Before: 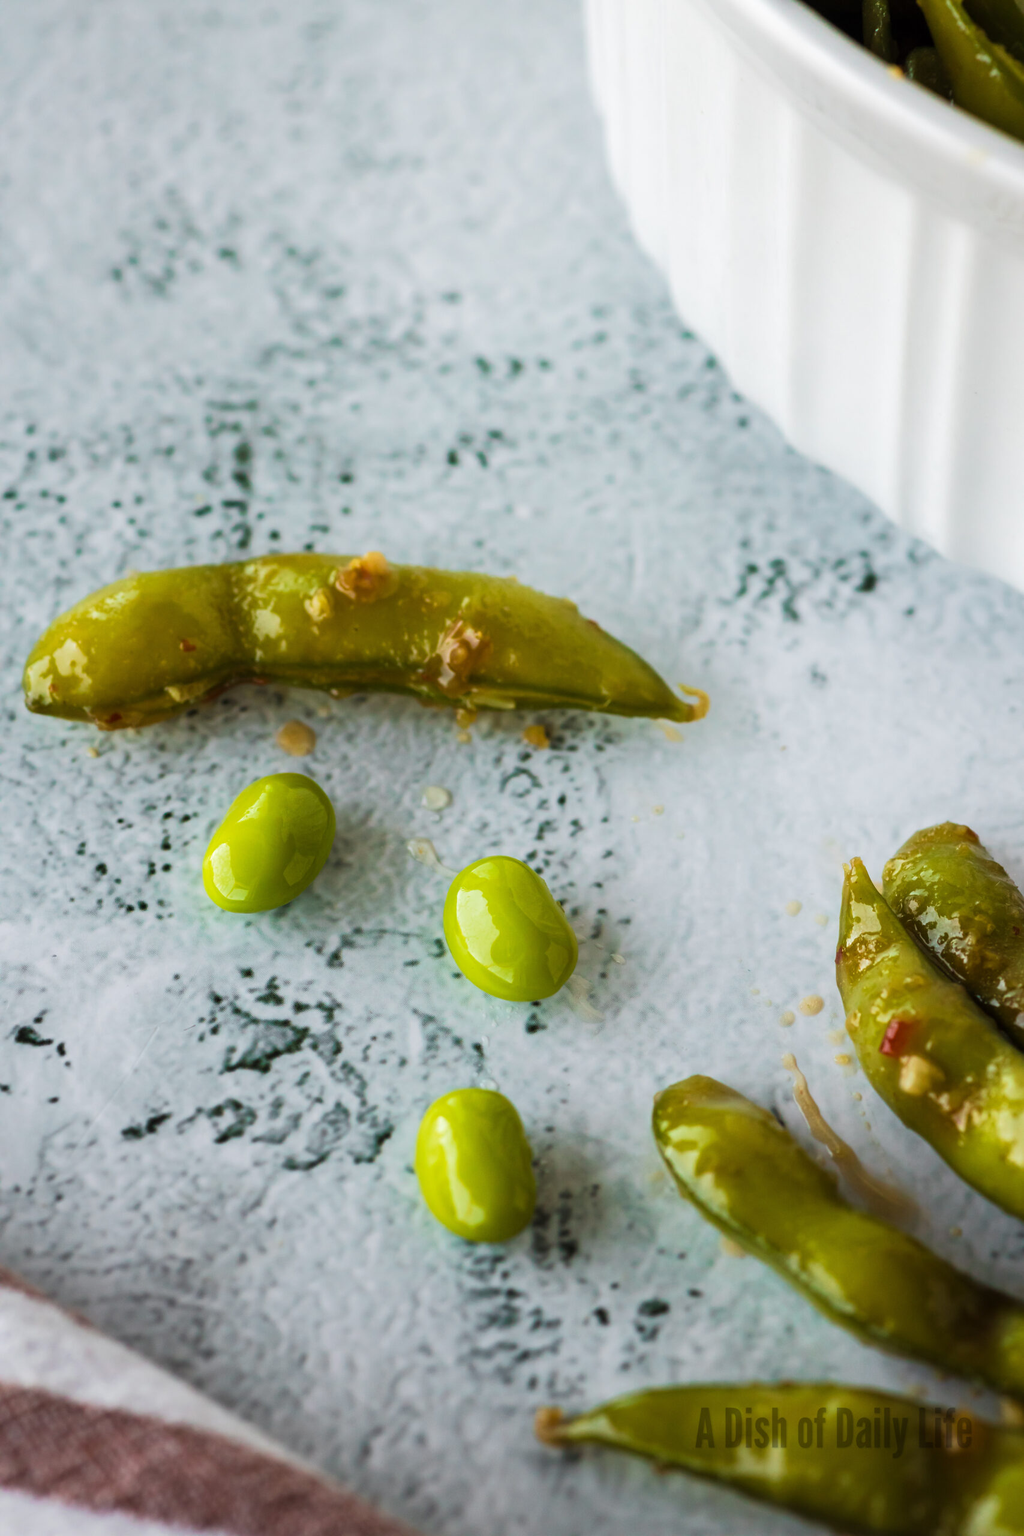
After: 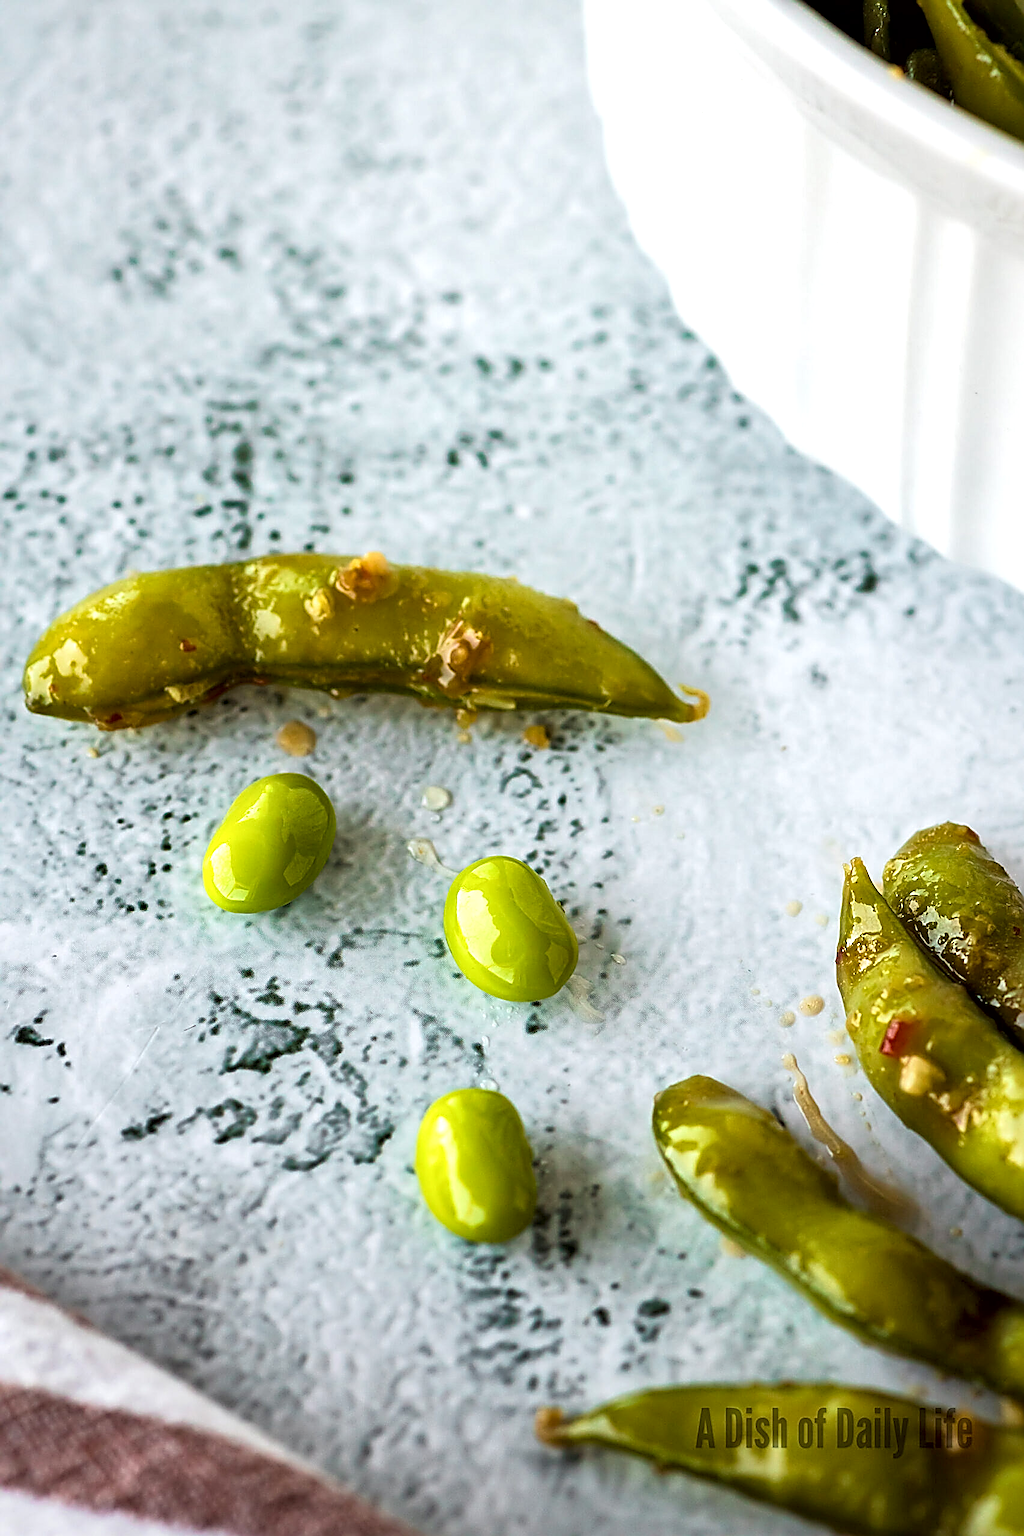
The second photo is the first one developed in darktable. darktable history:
local contrast: mode bilateral grid, contrast 20, coarseness 51, detail 149%, midtone range 0.2
sharpen: amount 1.861
exposure: black level correction 0.003, exposure 0.391 EV, compensate exposure bias true, compensate highlight preservation false
